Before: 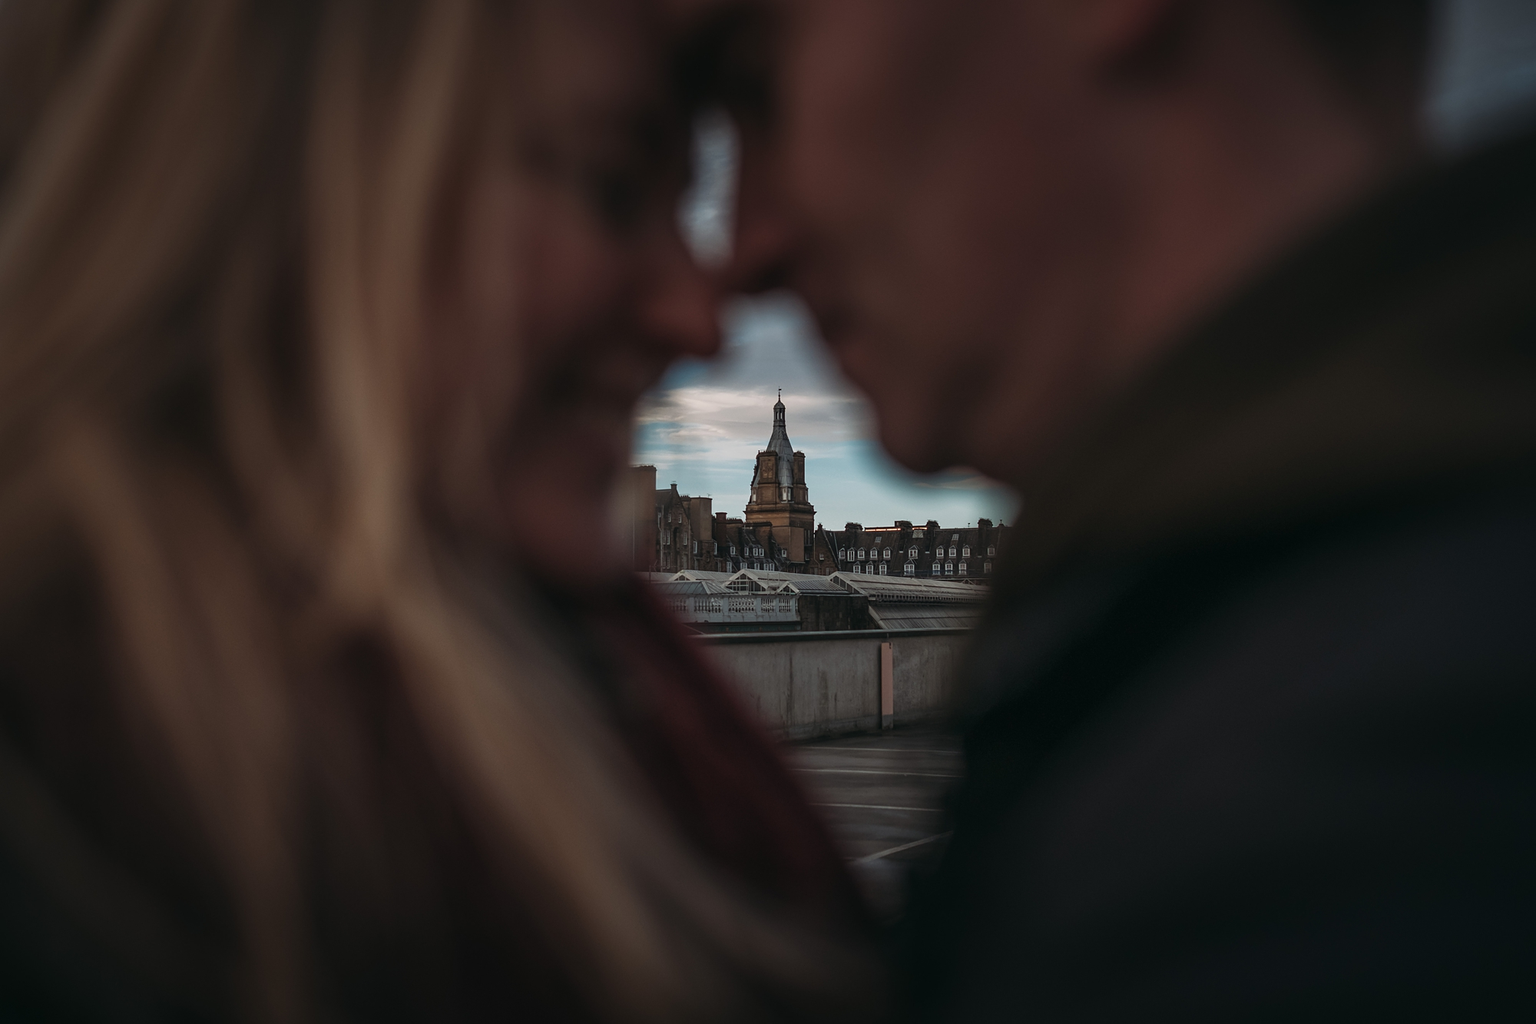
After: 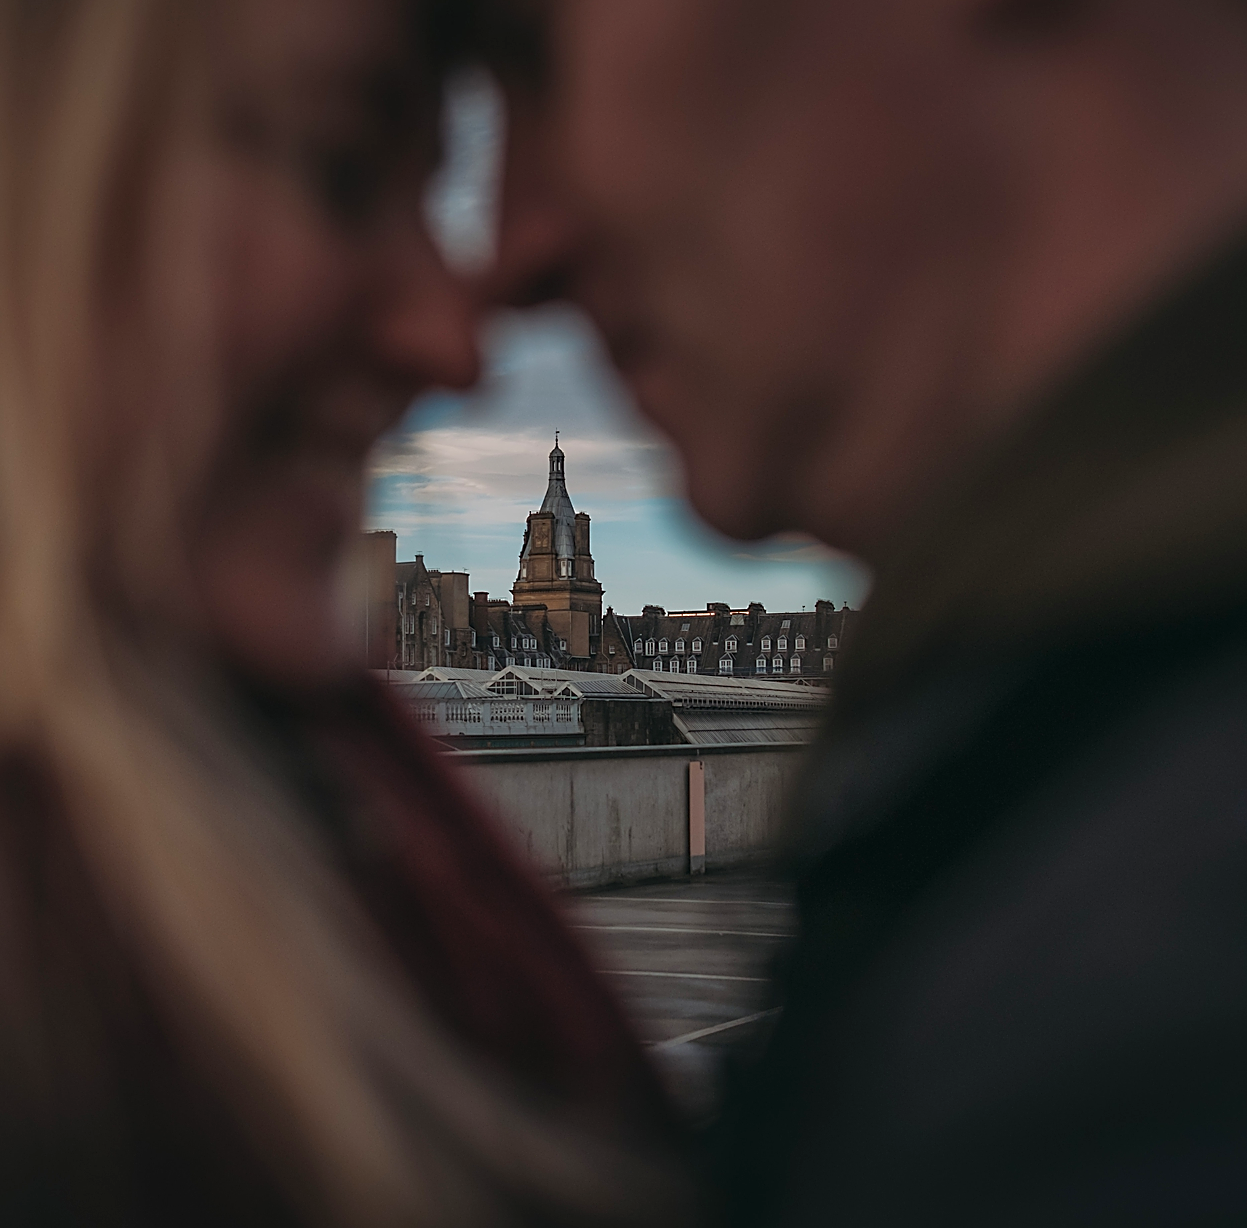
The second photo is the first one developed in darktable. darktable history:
color balance: output saturation 110%
shadows and highlights: shadows 40, highlights -60
crop and rotate: left 22.918%, top 5.629%, right 14.711%, bottom 2.247%
sharpen: amount 0.478
